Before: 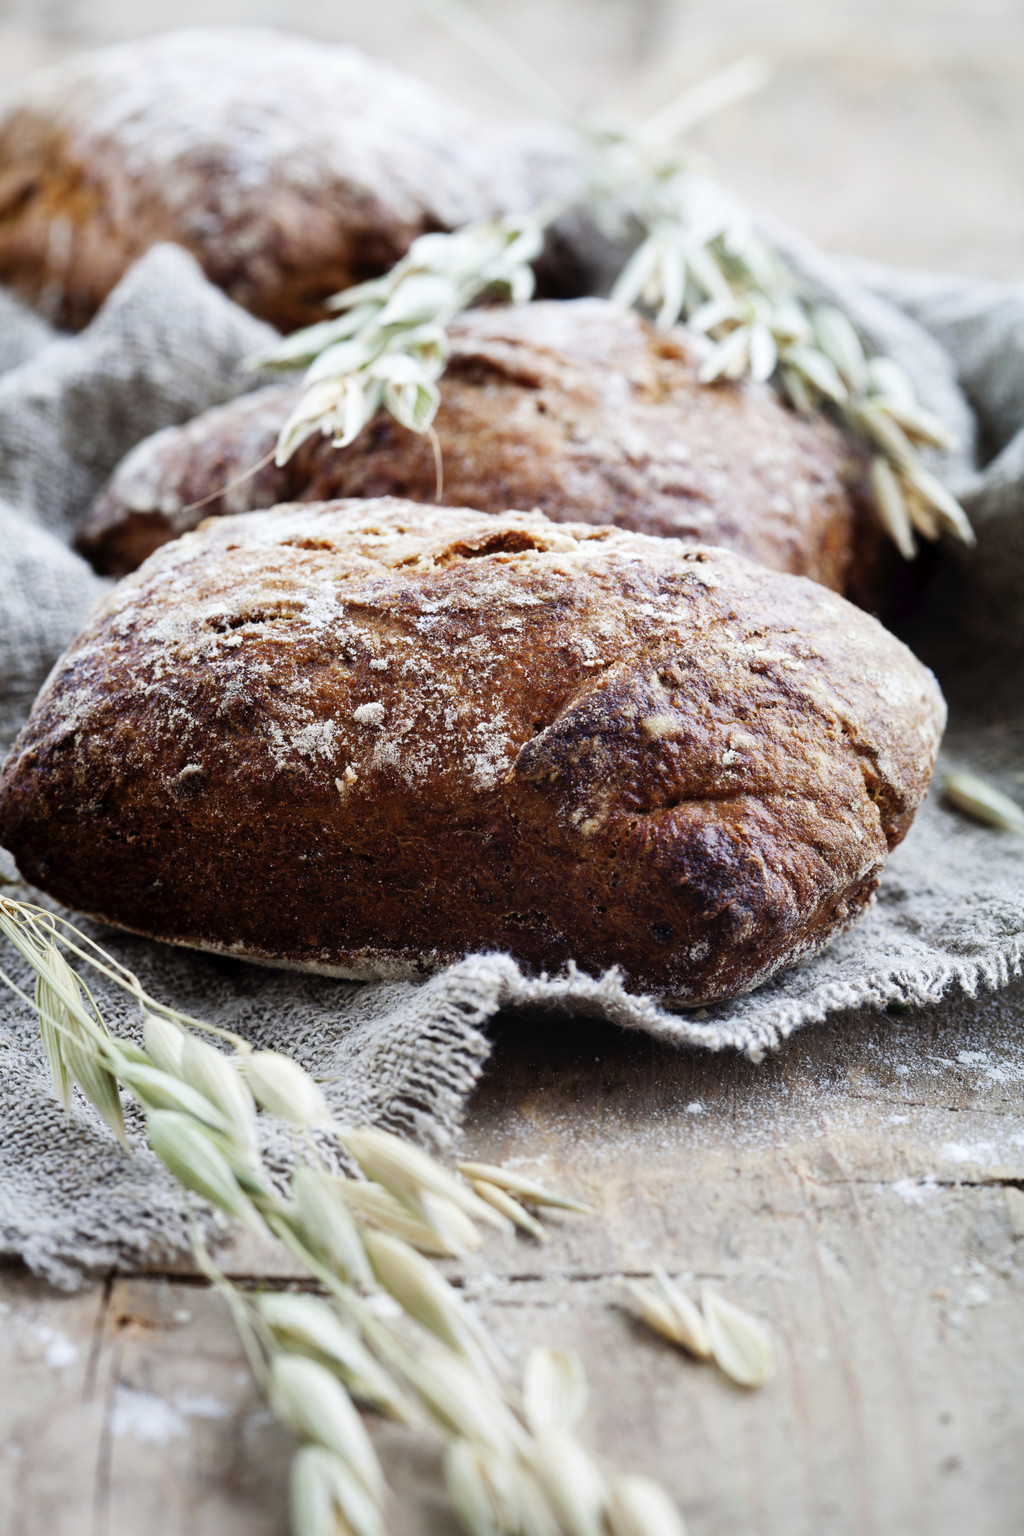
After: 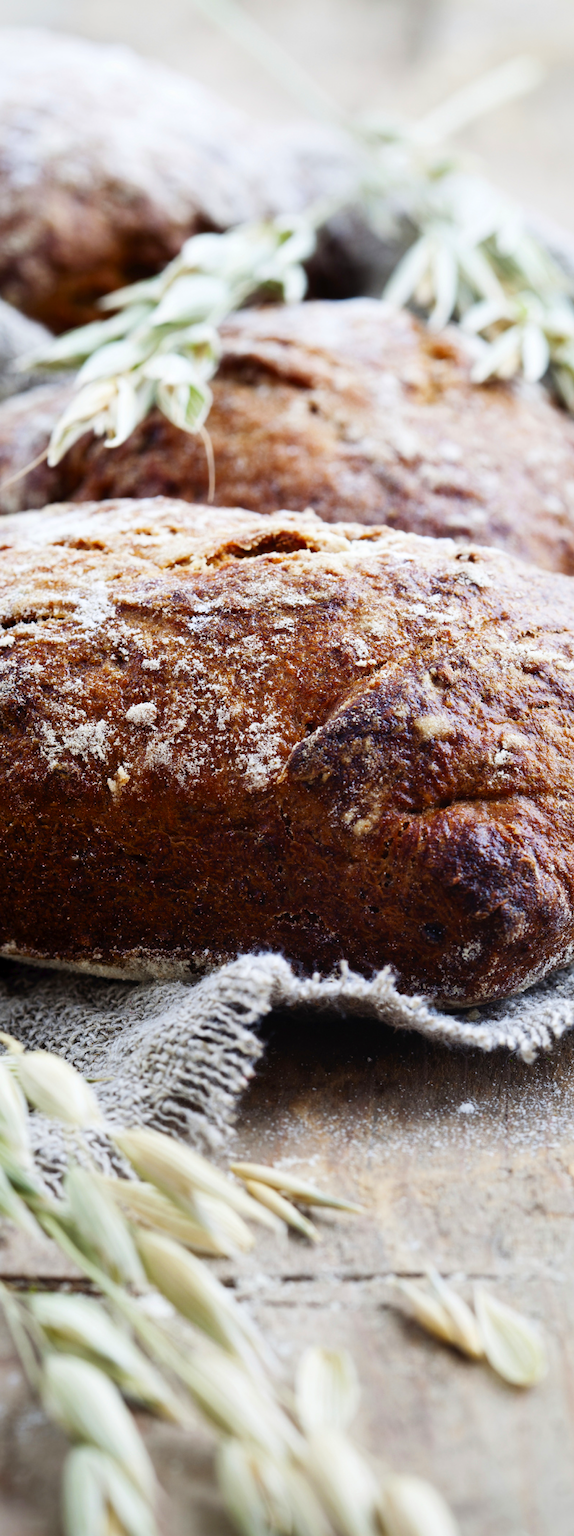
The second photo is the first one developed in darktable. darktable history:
contrast brightness saturation: contrast 0.094, saturation 0.267
crop and rotate: left 22.363%, right 21.503%
